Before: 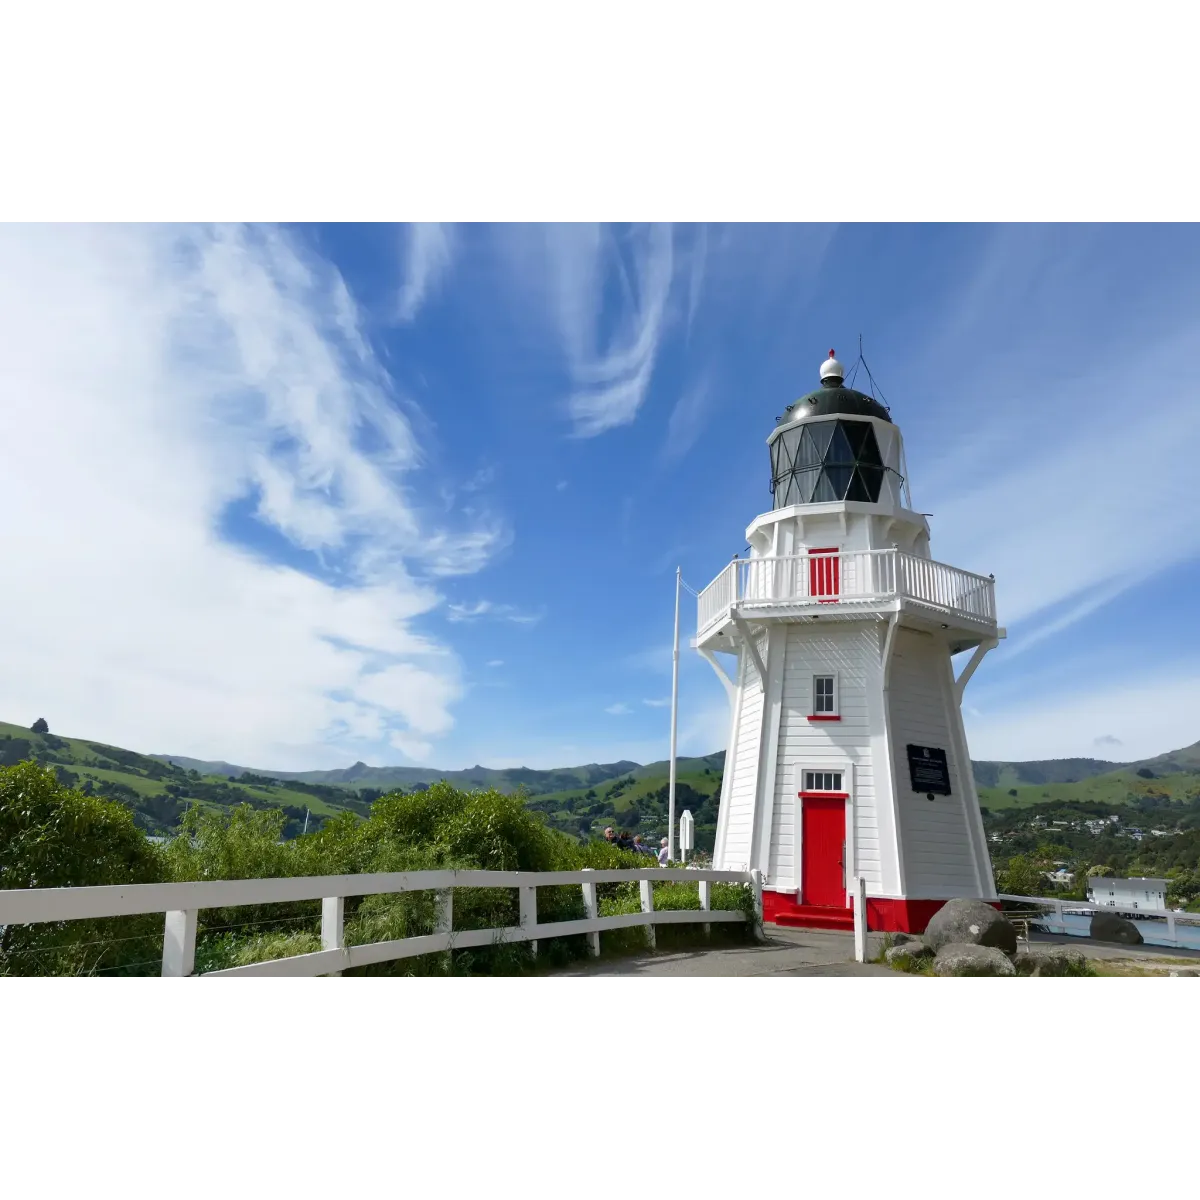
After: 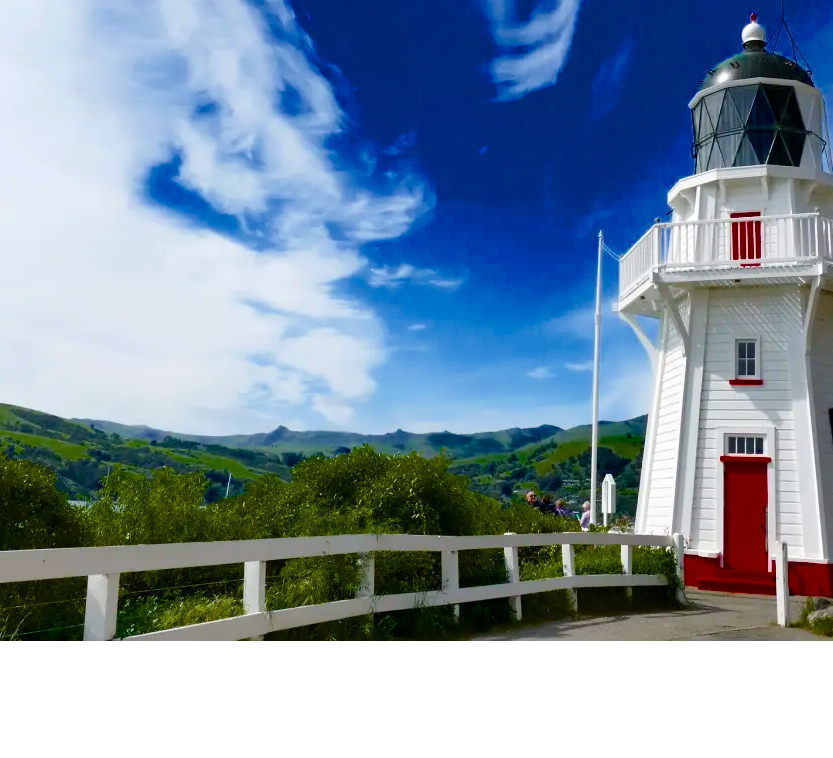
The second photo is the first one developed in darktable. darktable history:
crop: left 6.502%, top 28.053%, right 24.017%, bottom 8.776%
color balance rgb: perceptual saturation grading › global saturation 39.55%, perceptual saturation grading › highlights -25.121%, perceptual saturation grading › mid-tones 35.373%, perceptual saturation grading › shadows 35.935%, global vibrance 16.147%, saturation formula JzAzBz (2021)
